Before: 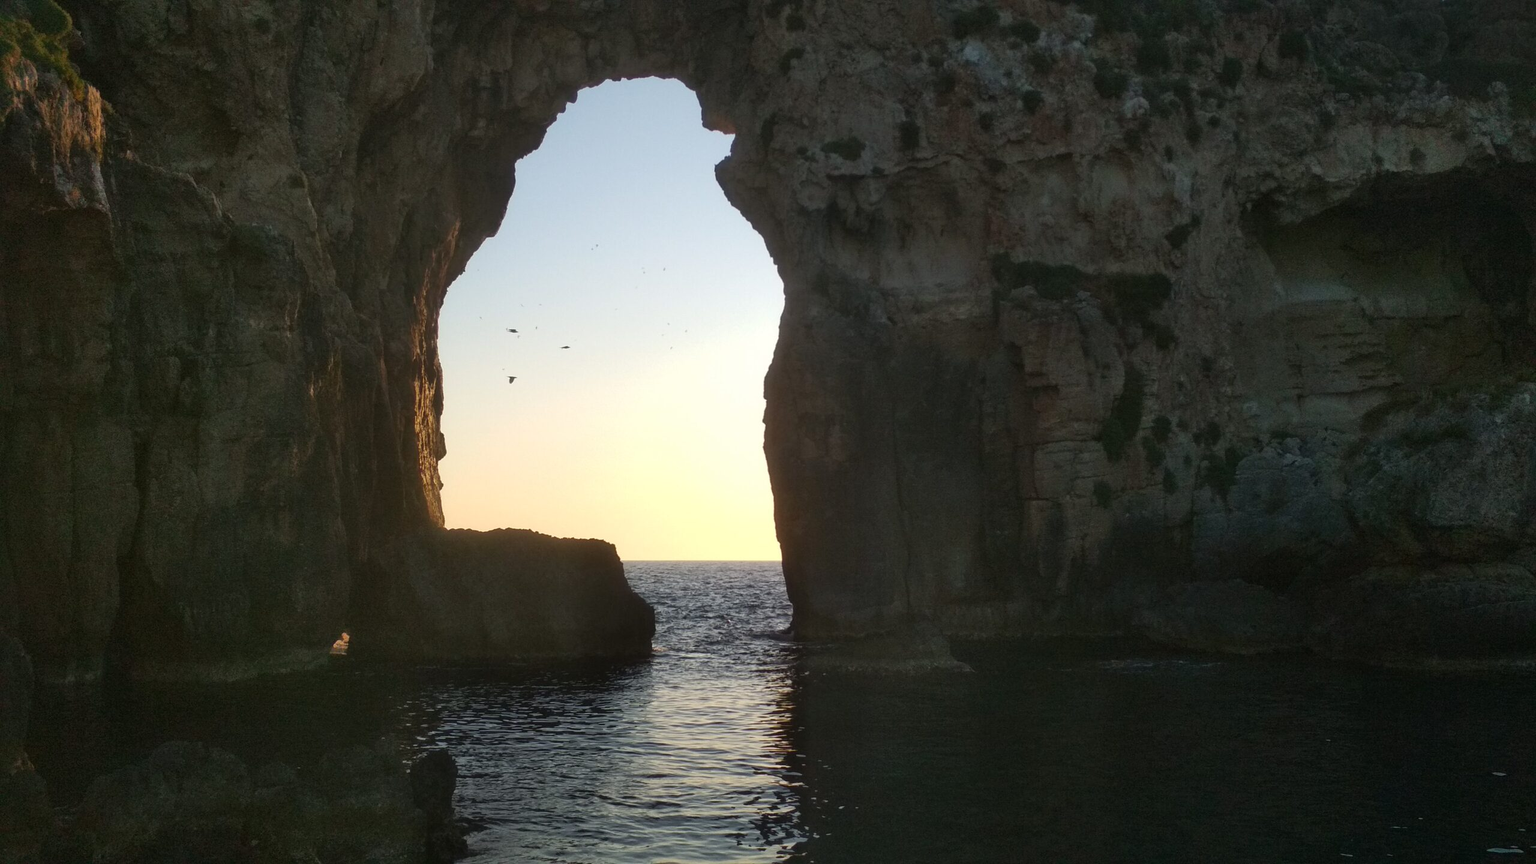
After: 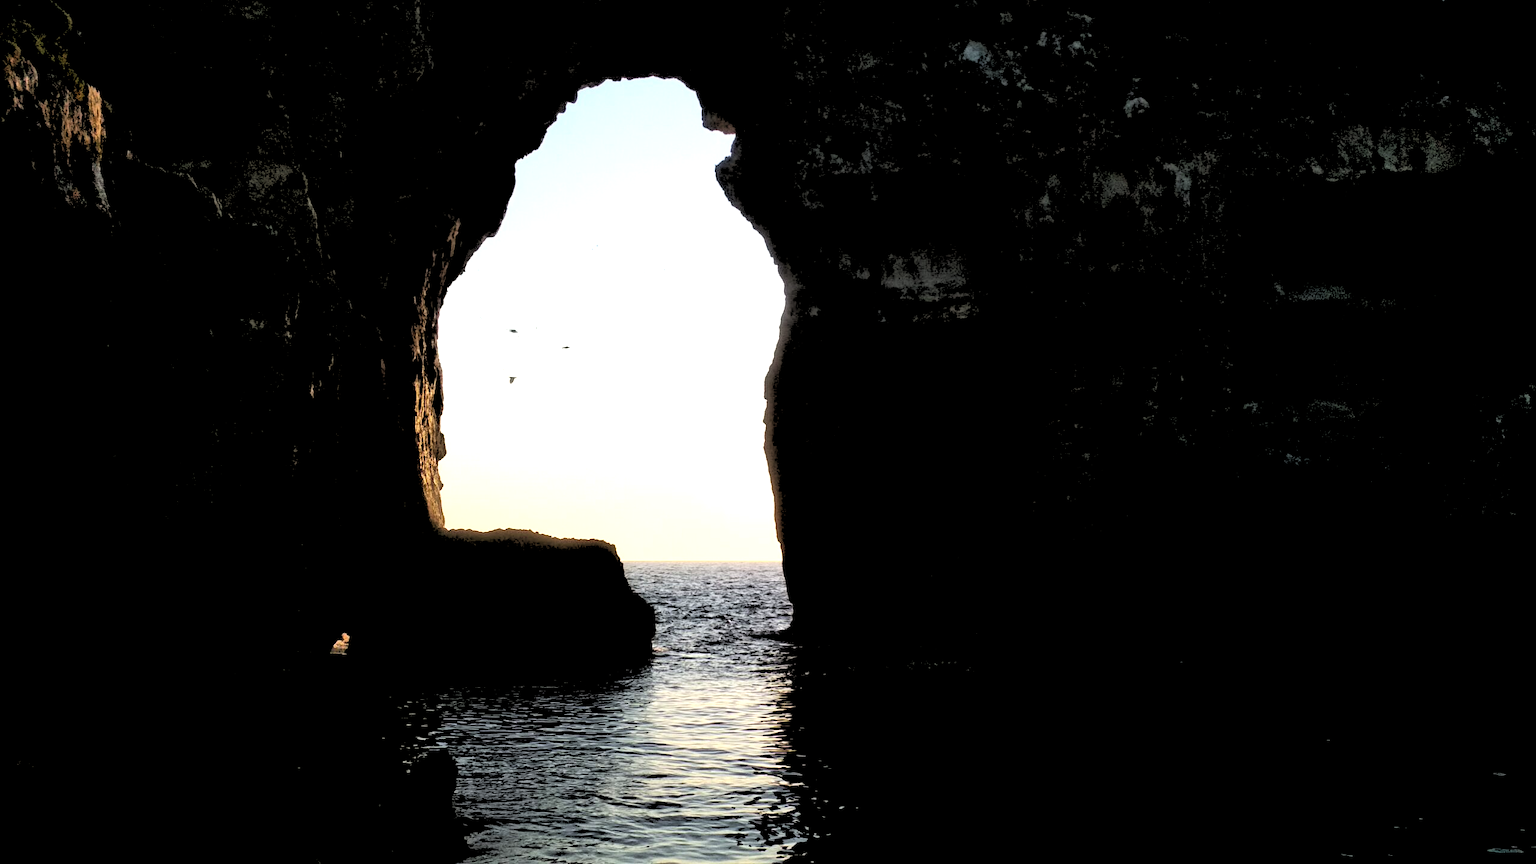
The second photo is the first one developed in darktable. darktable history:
tone equalizer: -8 EV -1.08 EV, -7 EV -1.01 EV, -6 EV -0.867 EV, -5 EV -0.578 EV, -3 EV 0.578 EV, -2 EV 0.867 EV, -1 EV 1.01 EV, +0 EV 1.08 EV, edges refinement/feathering 500, mask exposure compensation -1.57 EV, preserve details no
rgb levels: levels [[0.027, 0.429, 0.996], [0, 0.5, 1], [0, 0.5, 1]]
